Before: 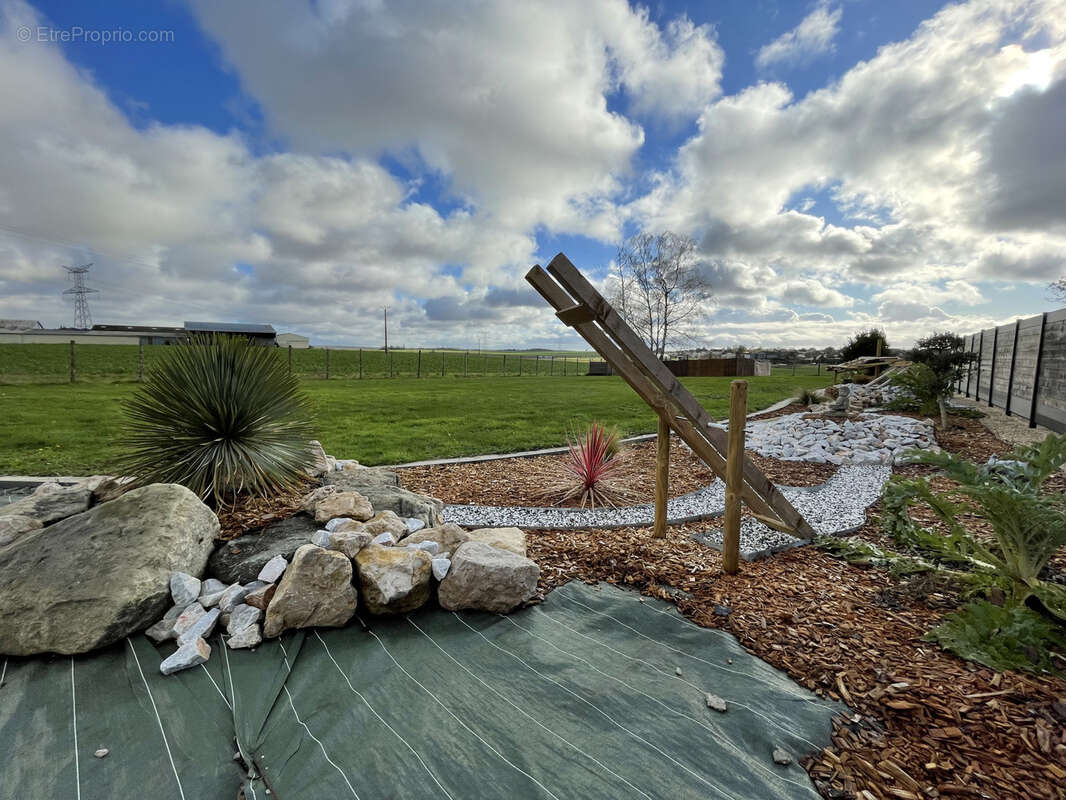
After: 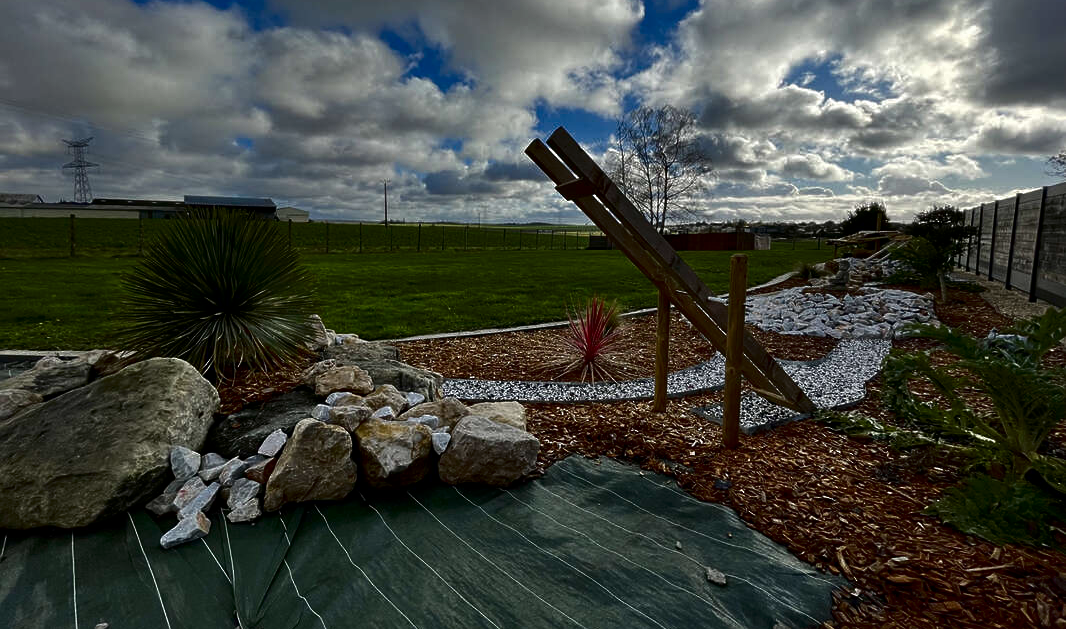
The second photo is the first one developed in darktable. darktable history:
contrast brightness saturation: brightness -0.52
crop and rotate: top 15.774%, bottom 5.506%
sharpen: amount 0.2
